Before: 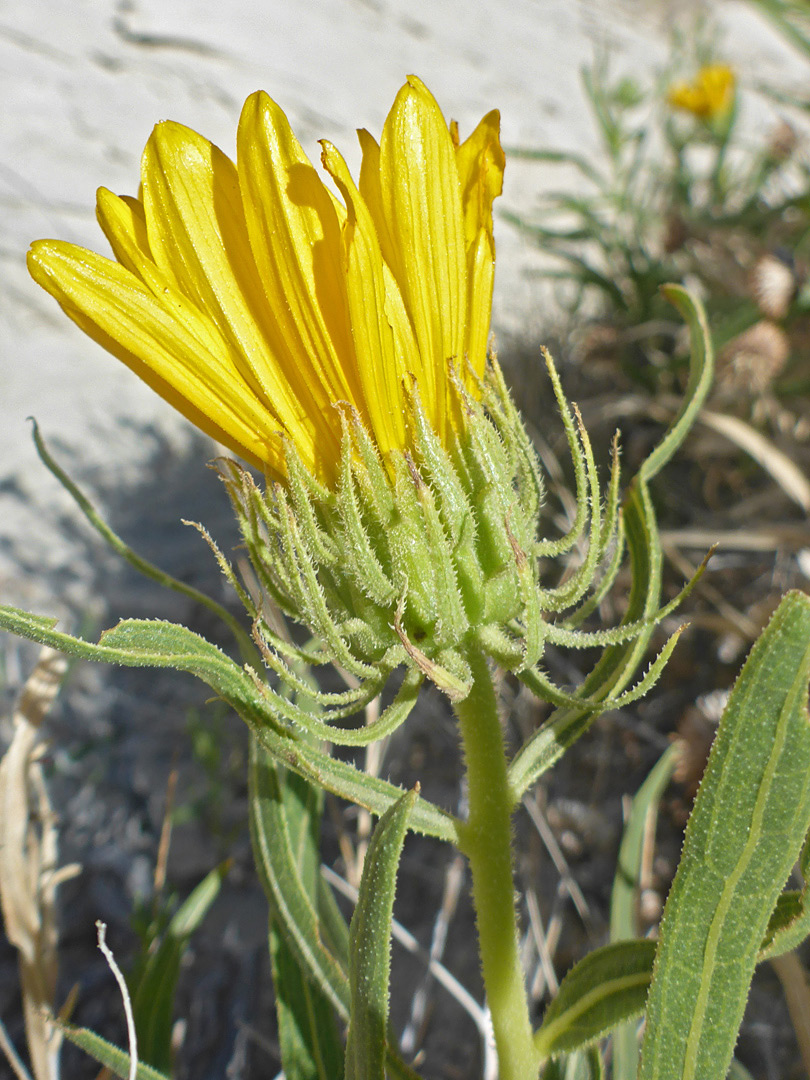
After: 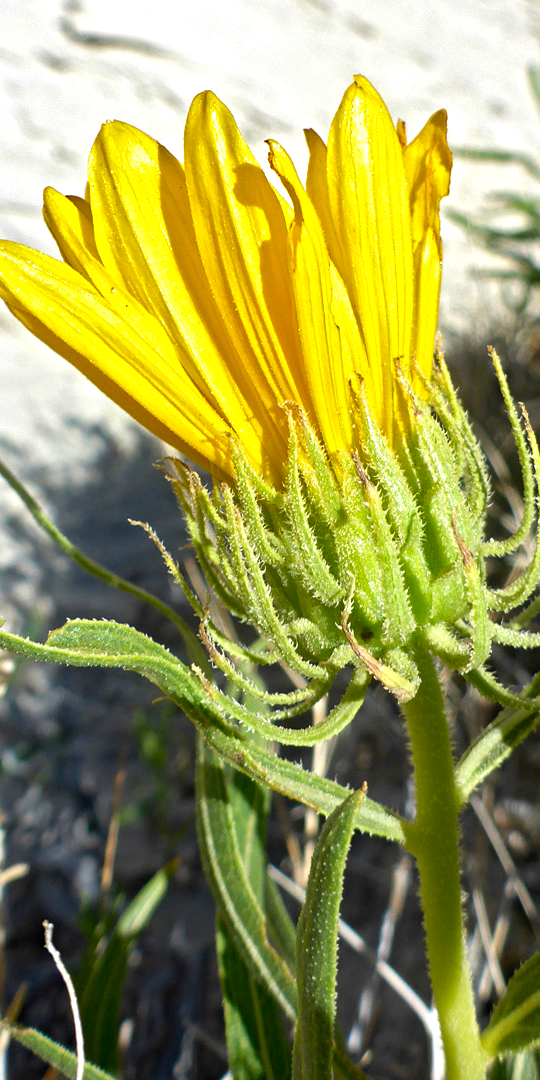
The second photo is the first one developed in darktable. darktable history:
tone equalizer: on, module defaults
crop and rotate: left 6.617%, right 26.717%
color balance: lift [0.991, 1, 1, 1], gamma [0.996, 1, 1, 1], input saturation 98.52%, contrast 20.34%, output saturation 103.72%
